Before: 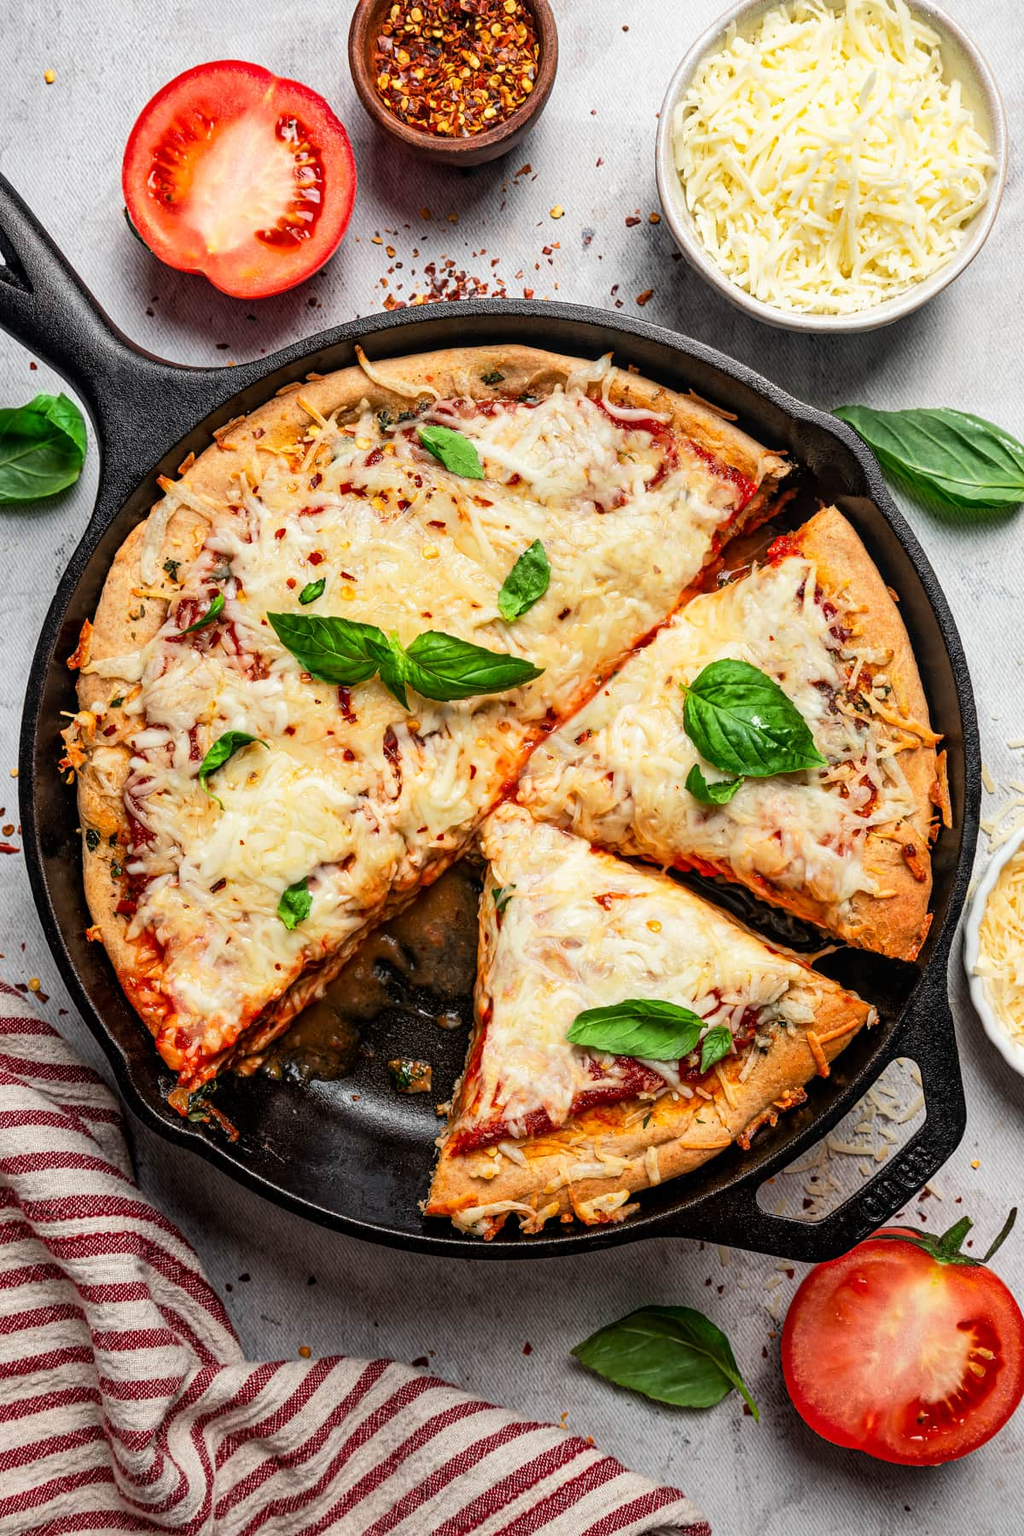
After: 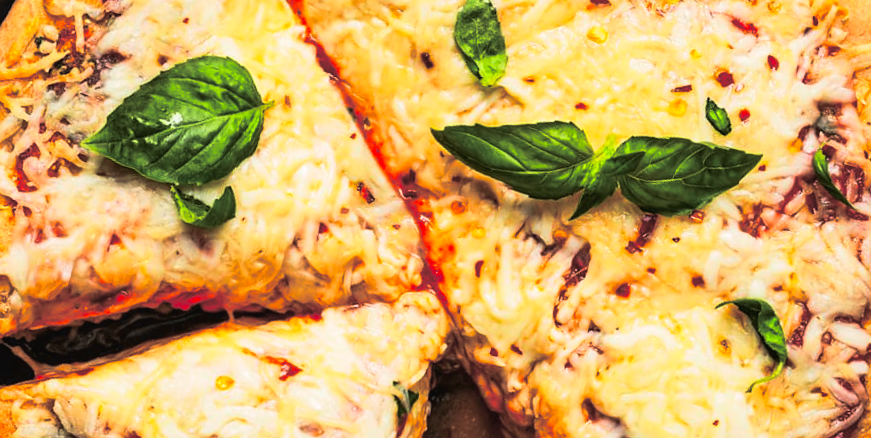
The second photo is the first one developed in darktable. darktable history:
crop and rotate: angle 16.12°, top 30.835%, bottom 35.653%
contrast brightness saturation: contrast 0.16, saturation 0.32
split-toning: shadows › hue 36°, shadows › saturation 0.05, highlights › hue 10.8°, highlights › saturation 0.15, compress 40%
tone curve: curves: ch0 [(0, 0.024) (0.119, 0.146) (0.474, 0.464) (0.718, 0.721) (0.817, 0.839) (1, 0.998)]; ch1 [(0, 0) (0.377, 0.416) (0.439, 0.451) (0.477, 0.477) (0.501, 0.504) (0.538, 0.544) (0.58, 0.602) (0.664, 0.676) (0.783, 0.804) (1, 1)]; ch2 [(0, 0) (0.38, 0.405) (0.463, 0.456) (0.498, 0.497) (0.524, 0.535) (0.578, 0.576) (0.648, 0.665) (1, 1)], color space Lab, independent channels, preserve colors none
